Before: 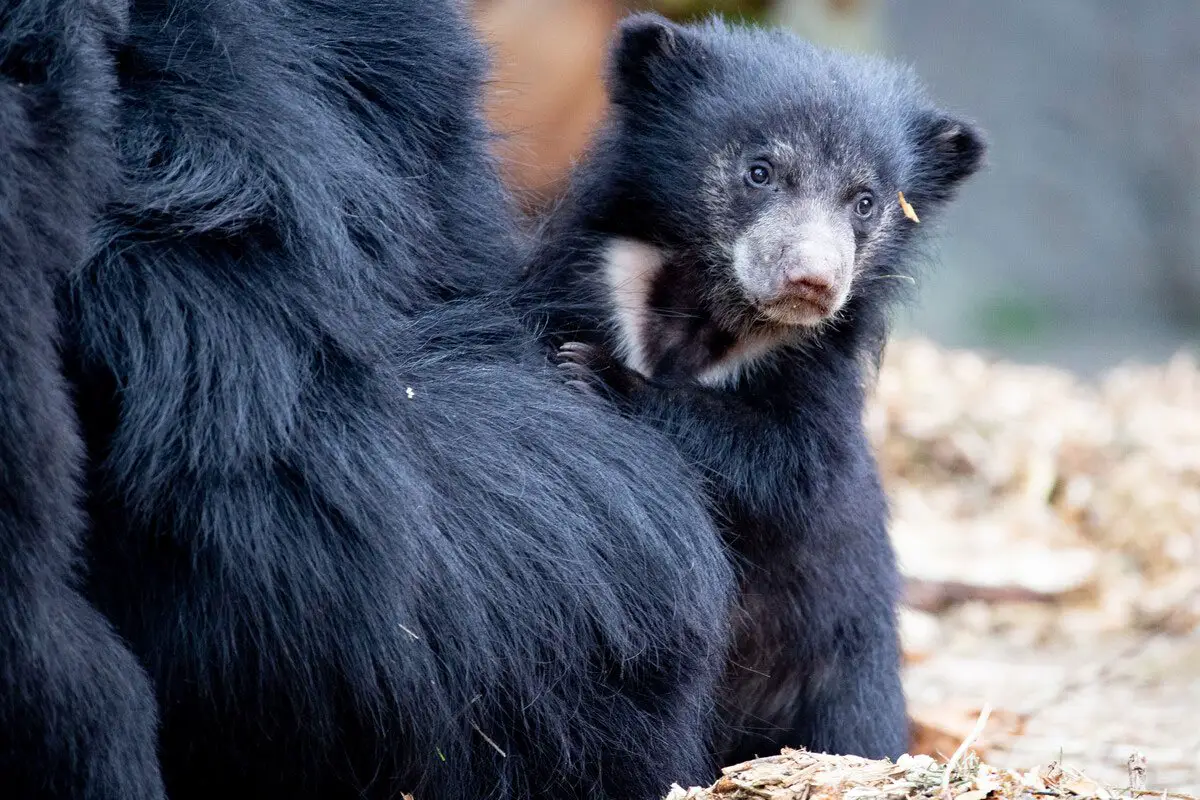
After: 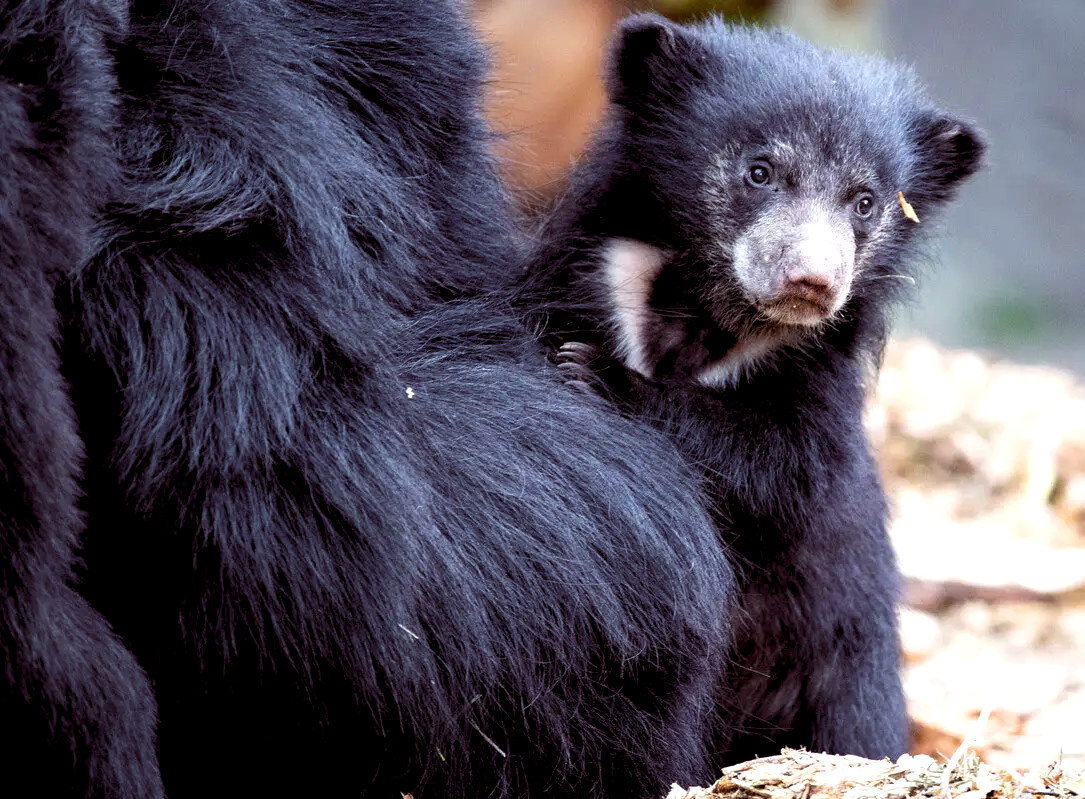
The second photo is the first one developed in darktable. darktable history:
crop: right 9.514%, bottom 0.048%
levels: levels [0.052, 0.496, 0.908]
base curve: preserve colors none
color balance rgb: global offset › luminance -0.2%, global offset › chroma 0.269%, linear chroma grading › global chroma 9.711%, perceptual saturation grading › global saturation 0.269%
